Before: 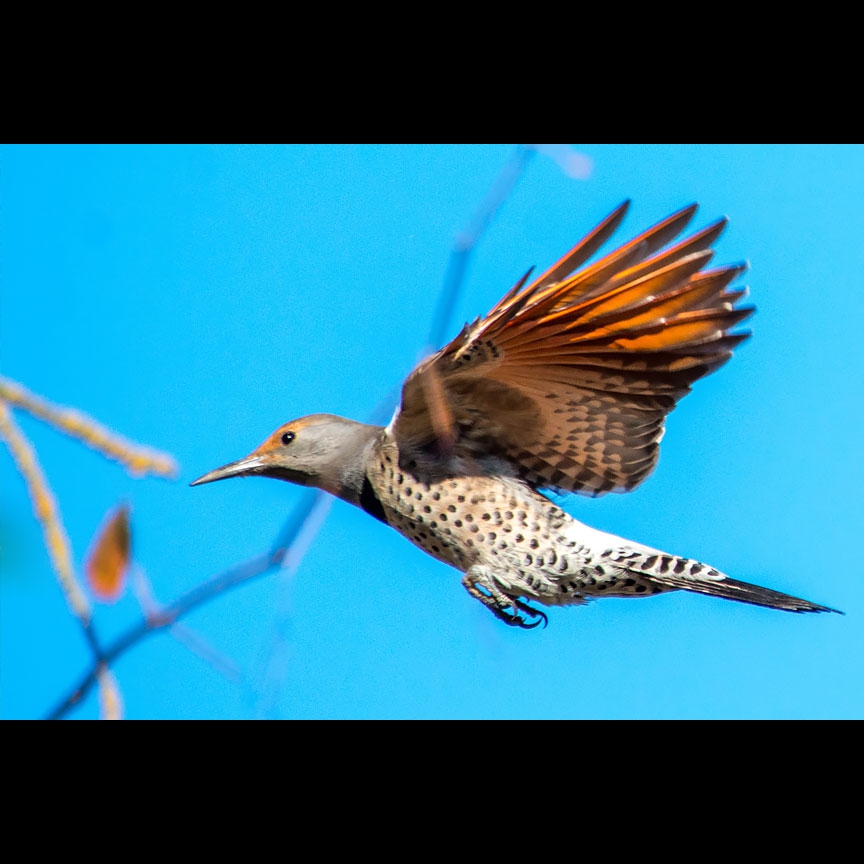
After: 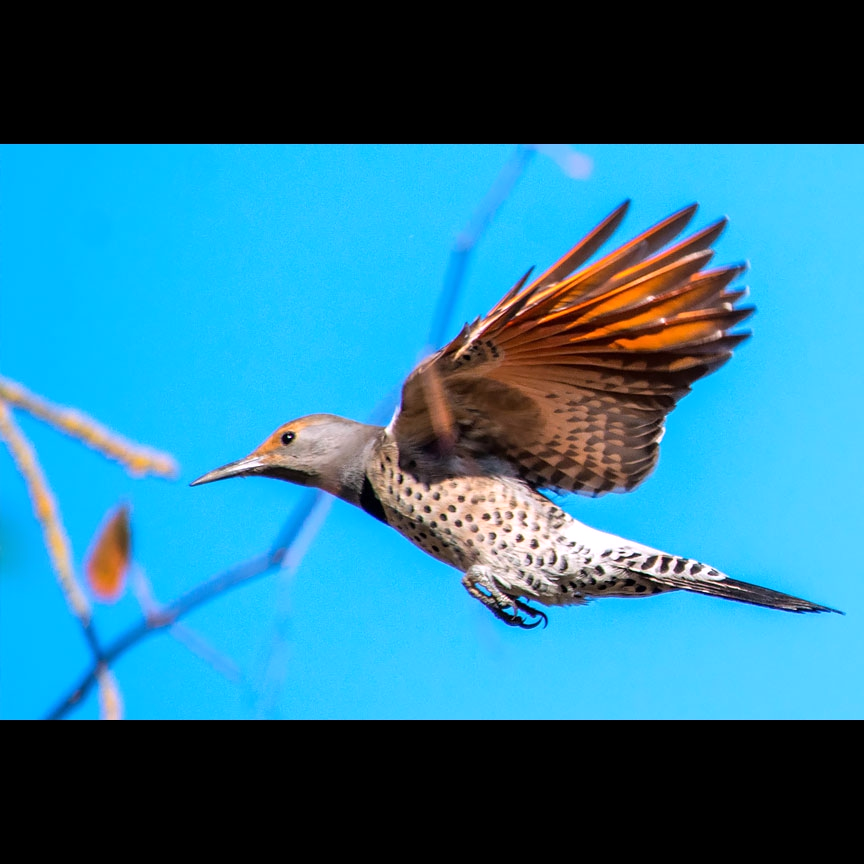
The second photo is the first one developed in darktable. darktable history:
white balance: red 1.05, blue 1.072
